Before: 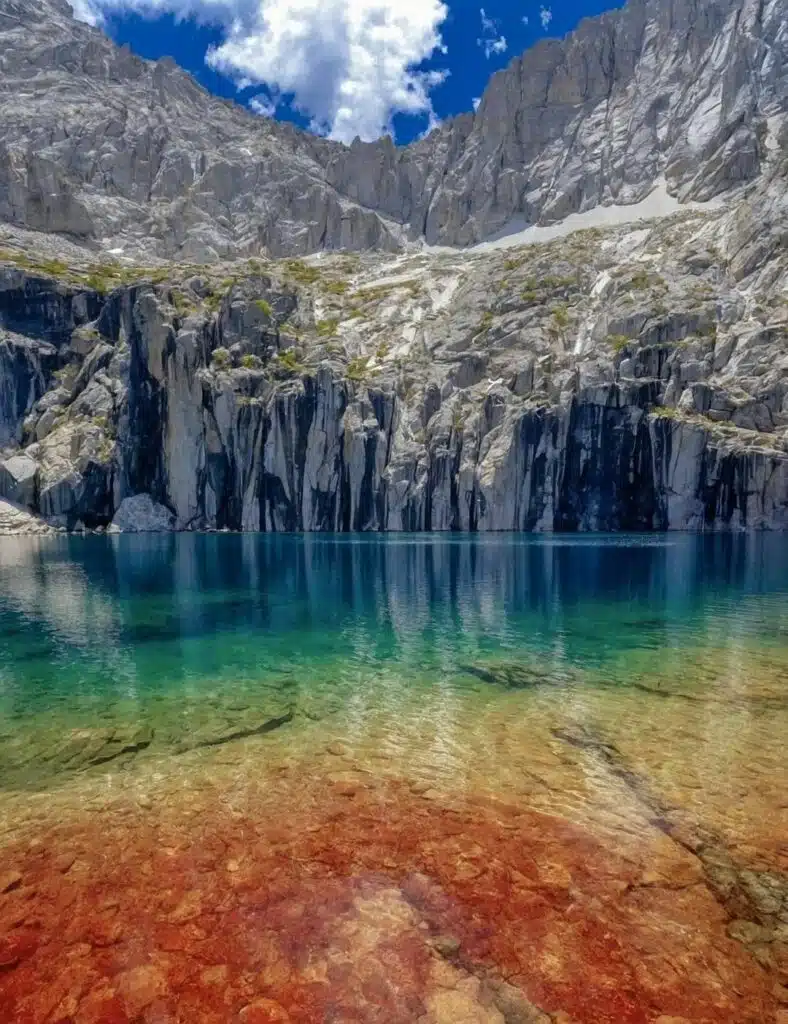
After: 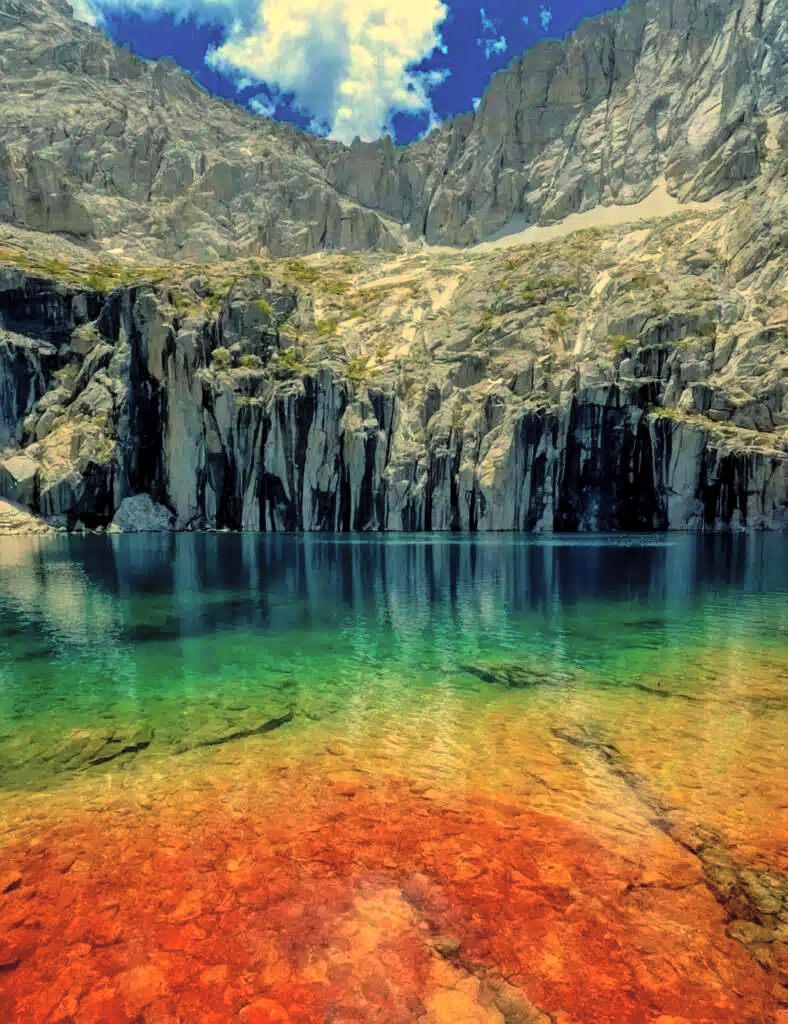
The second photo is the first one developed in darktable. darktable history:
global tonemap: drago (0.7, 100)
color balance: mode lift, gamma, gain (sRGB), lift [1.014, 0.966, 0.918, 0.87], gamma [0.86, 0.734, 0.918, 0.976], gain [1.063, 1.13, 1.063, 0.86]
